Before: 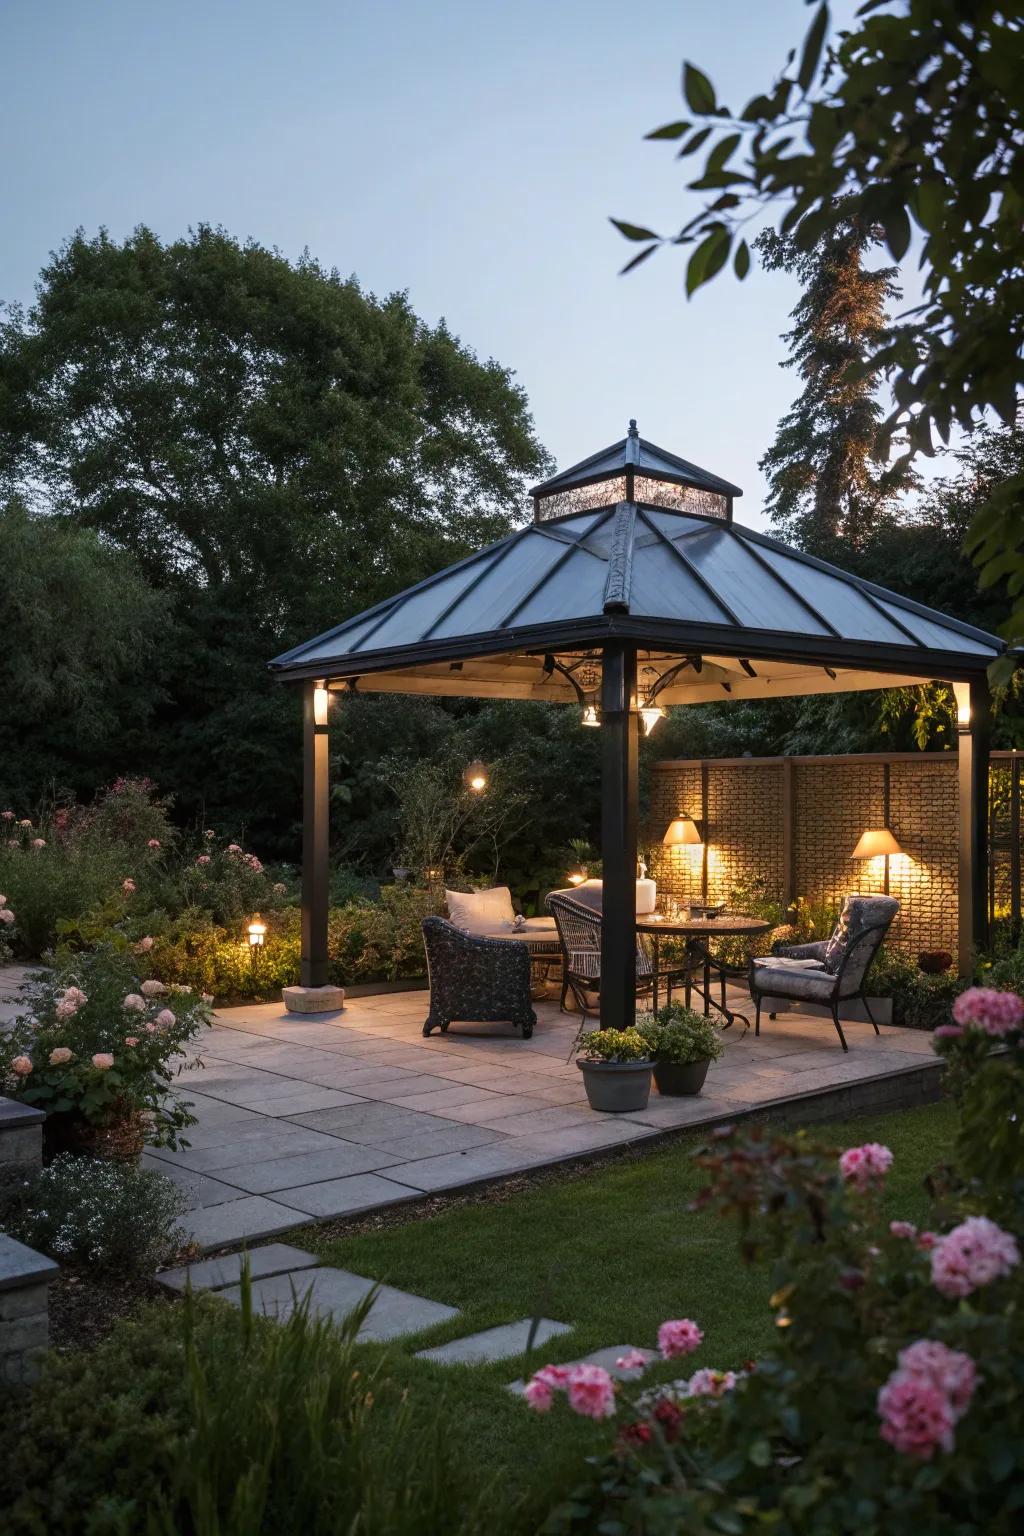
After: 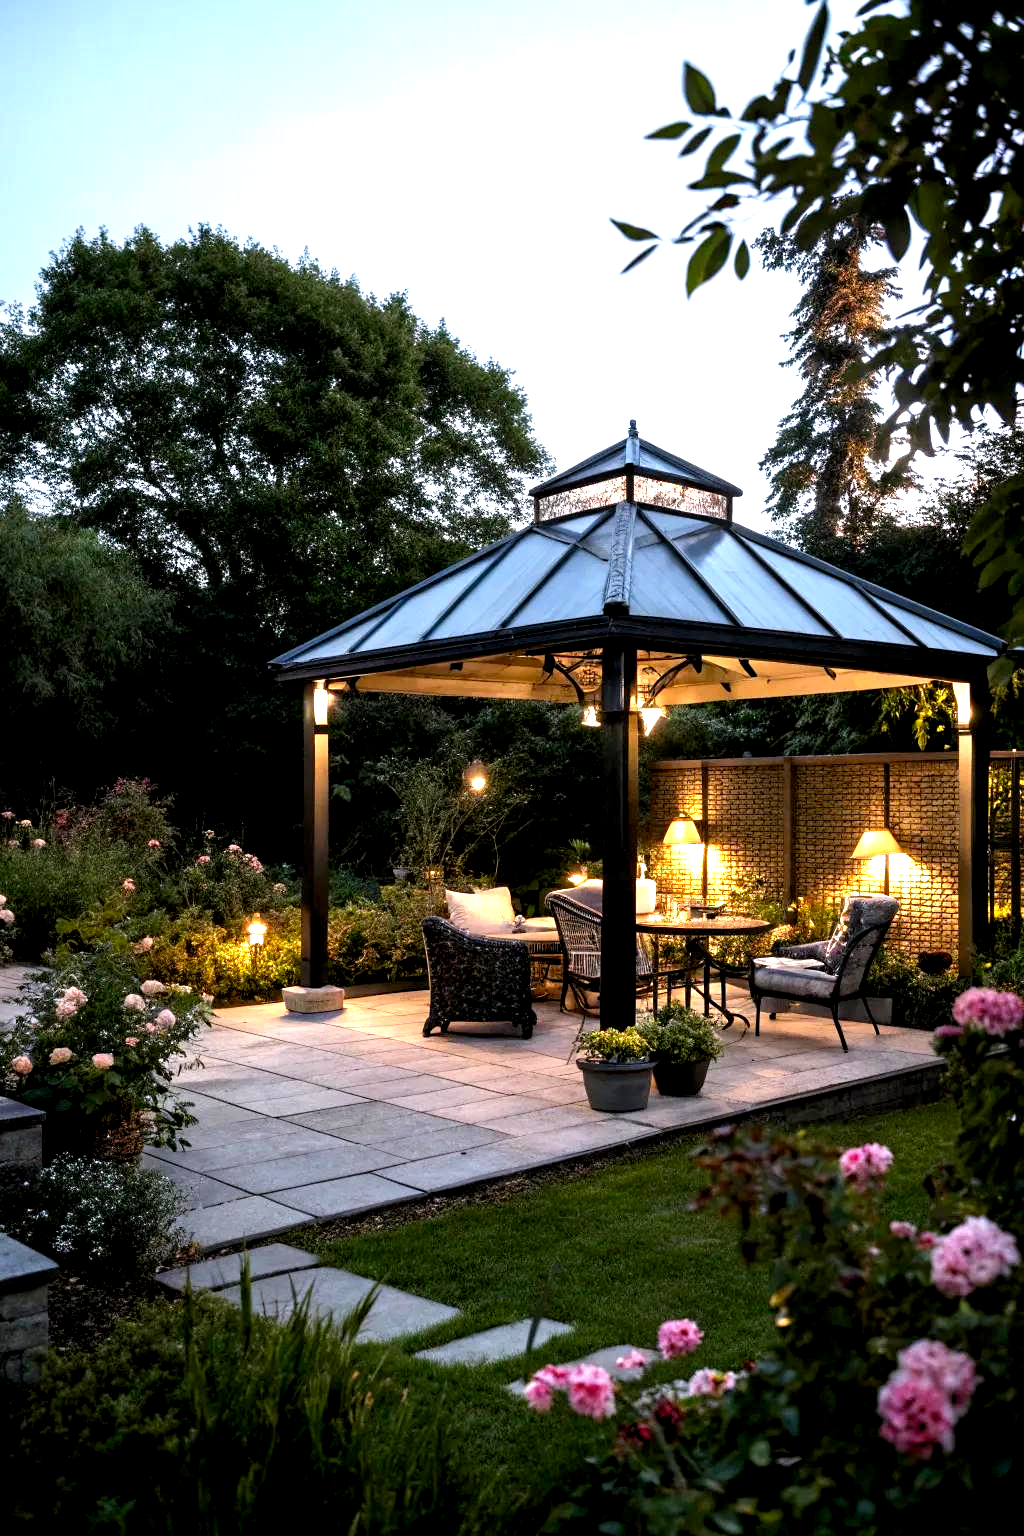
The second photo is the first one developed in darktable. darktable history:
levels: levels [0.012, 0.367, 0.697]
exposure: black level correction 0.01, exposure 0.007 EV, compensate exposure bias true, compensate highlight preservation false
